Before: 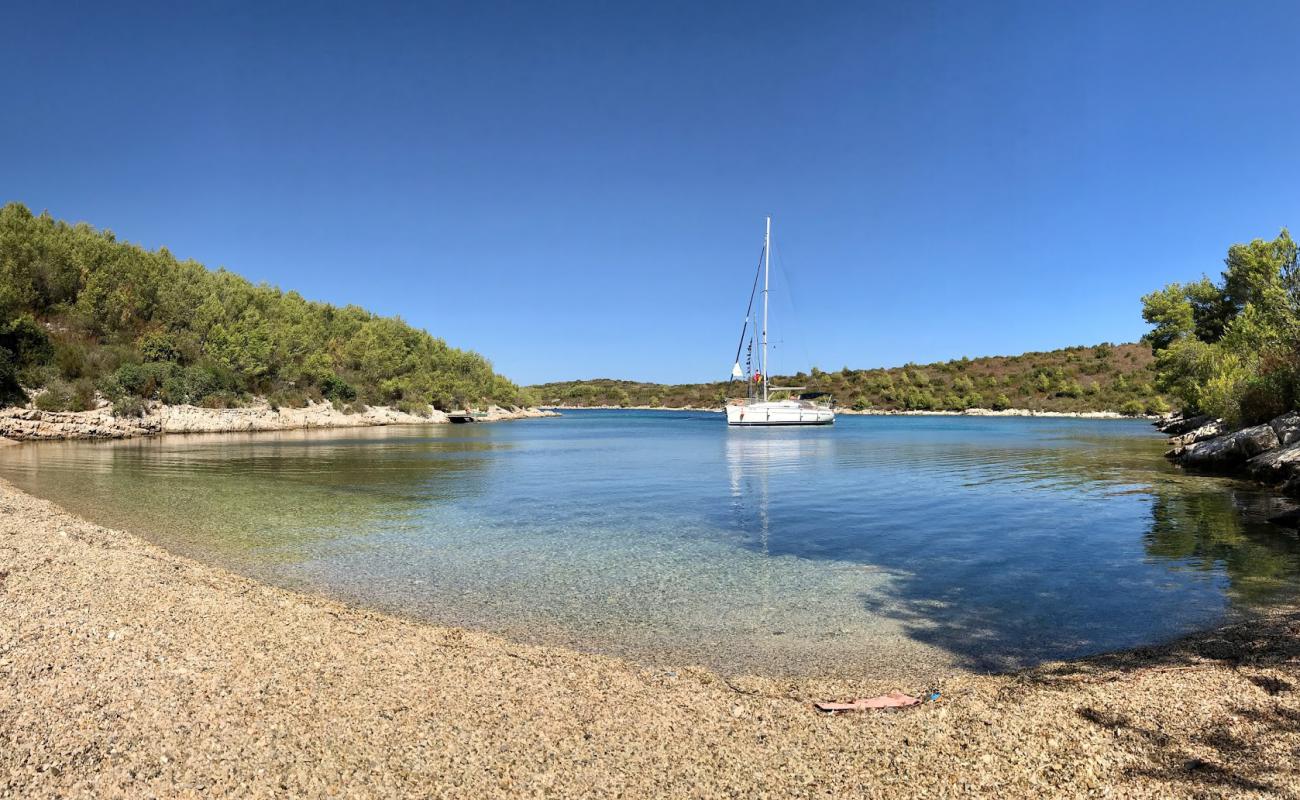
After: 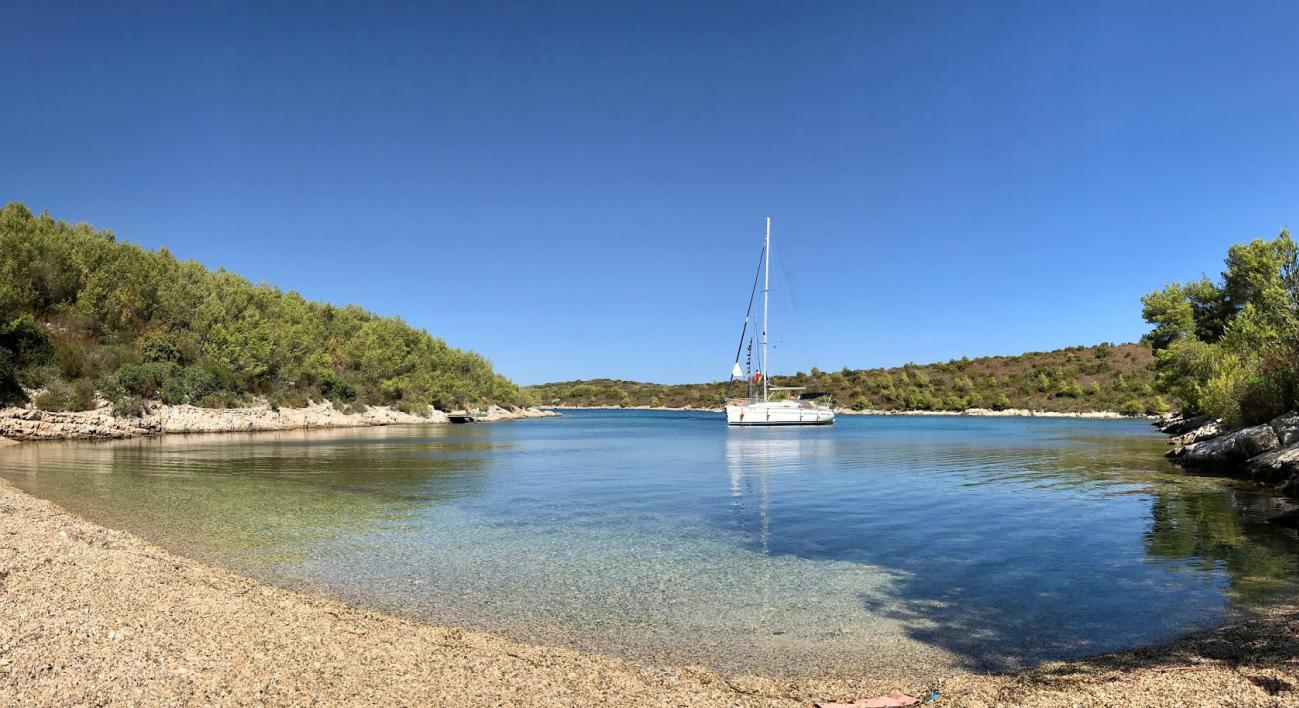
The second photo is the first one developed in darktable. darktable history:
crop and rotate: top 0%, bottom 11.441%
